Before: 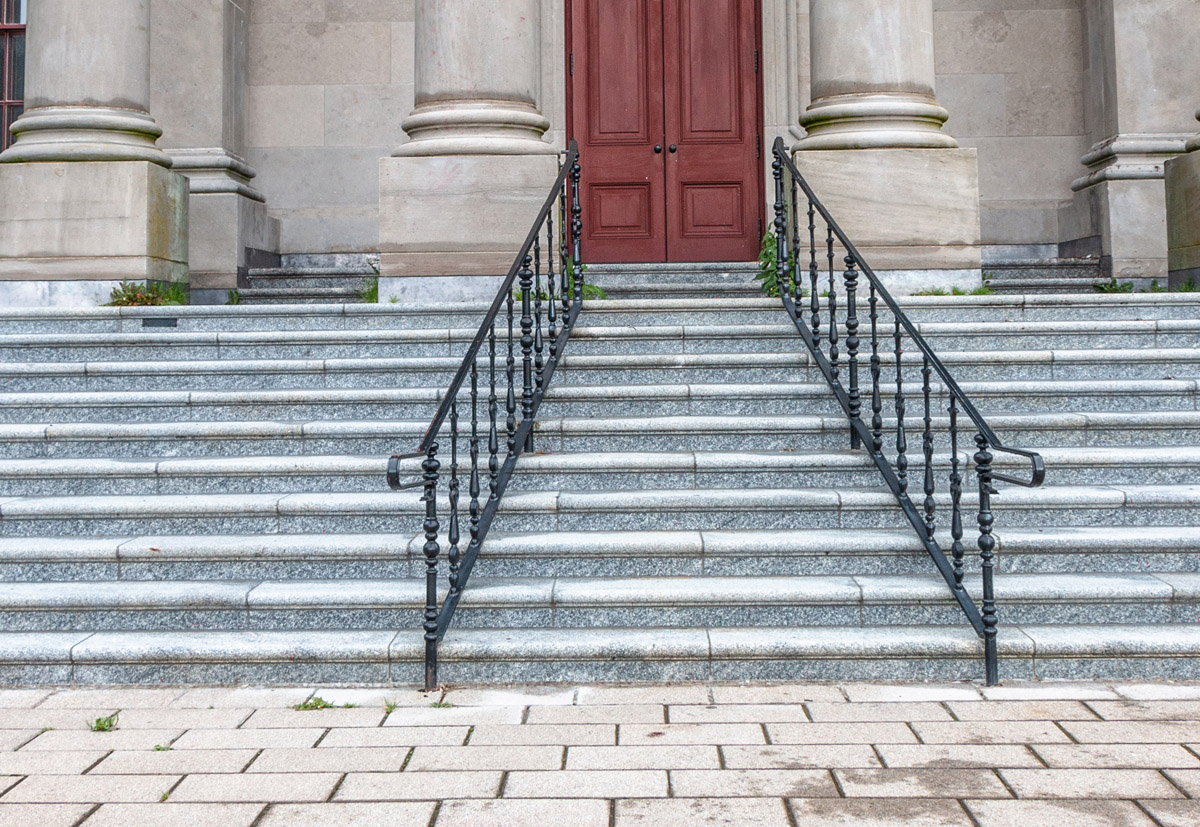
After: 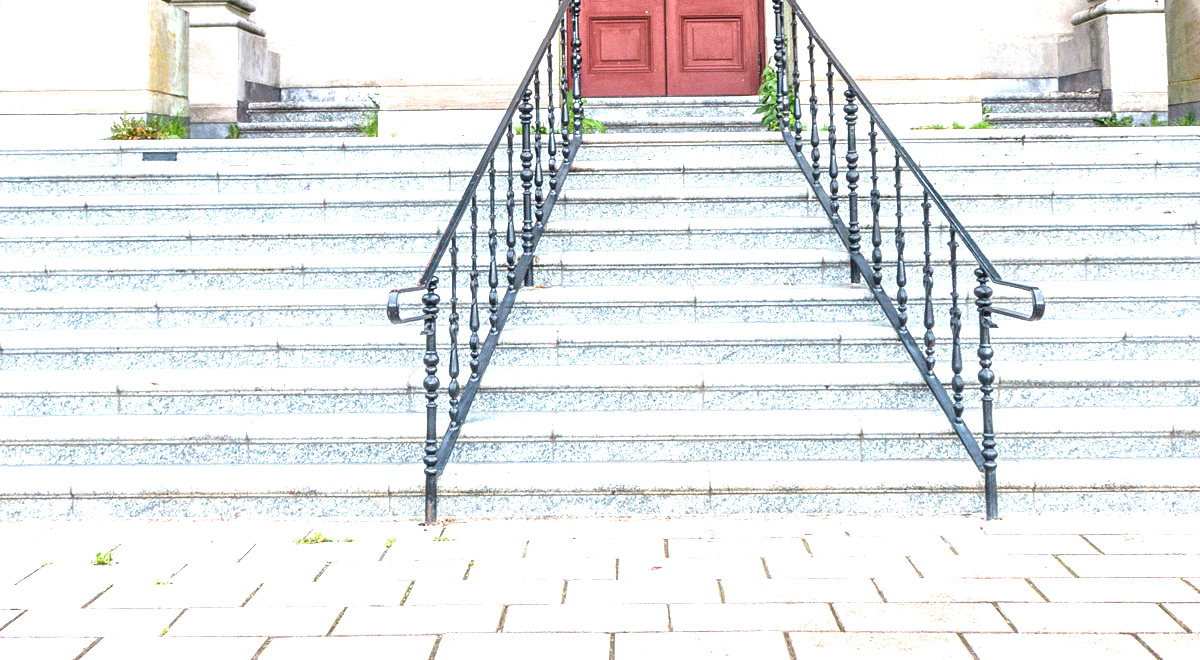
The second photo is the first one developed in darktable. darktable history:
crop and rotate: top 20.094%
exposure: black level correction 0, exposure 1.743 EV, compensate highlight preservation false
